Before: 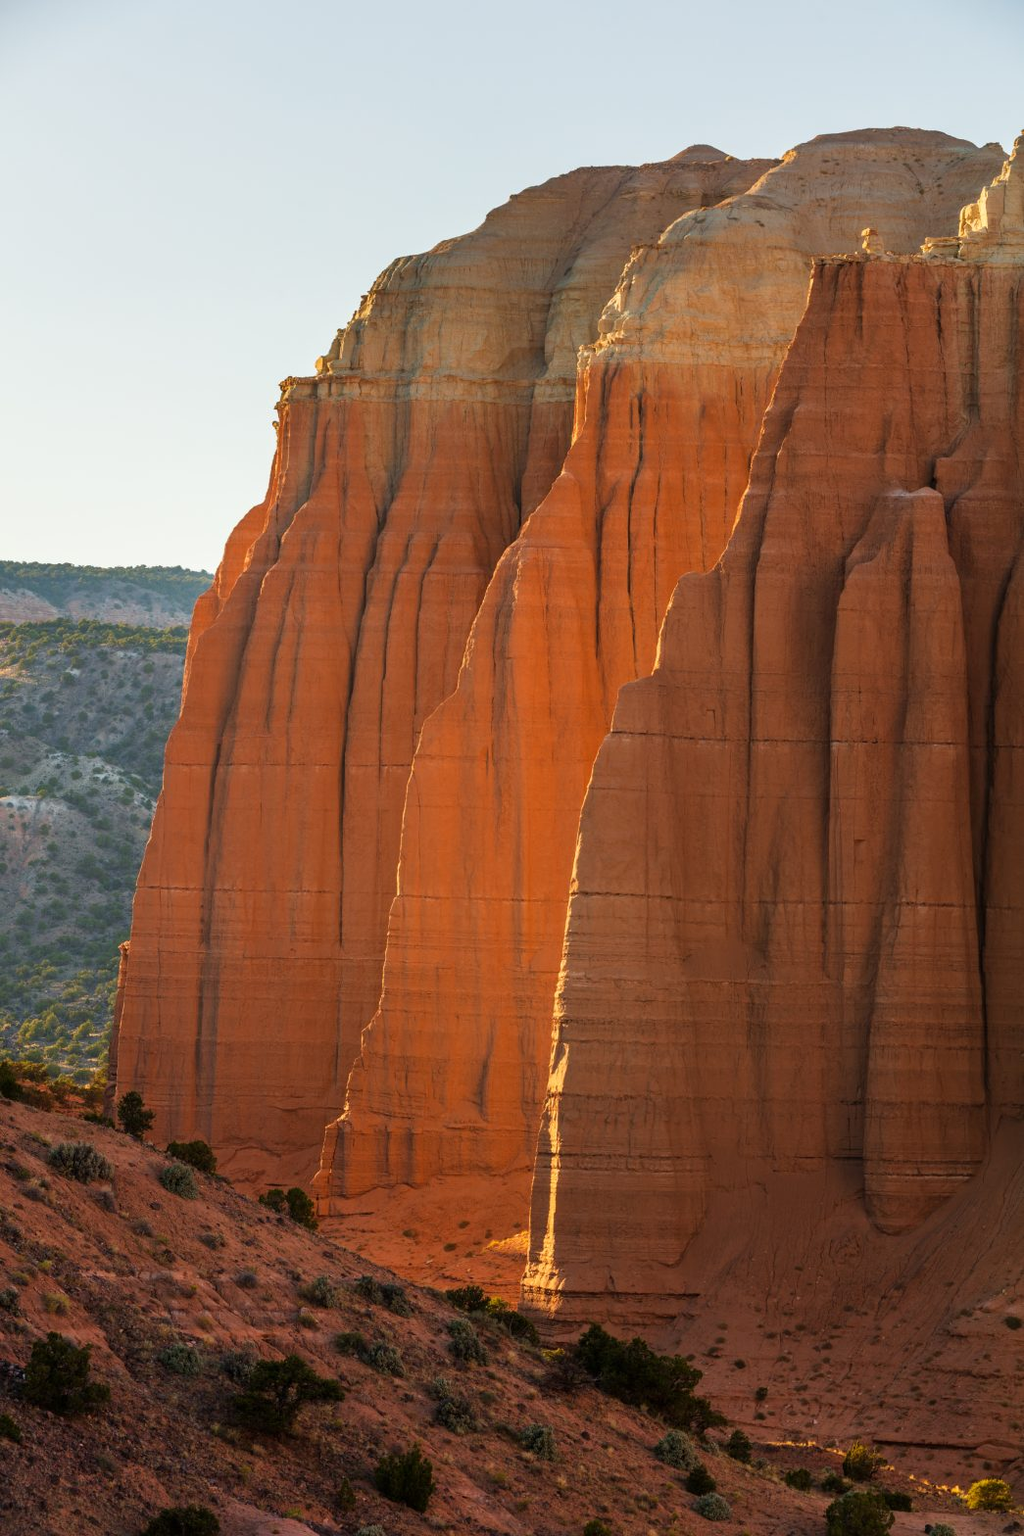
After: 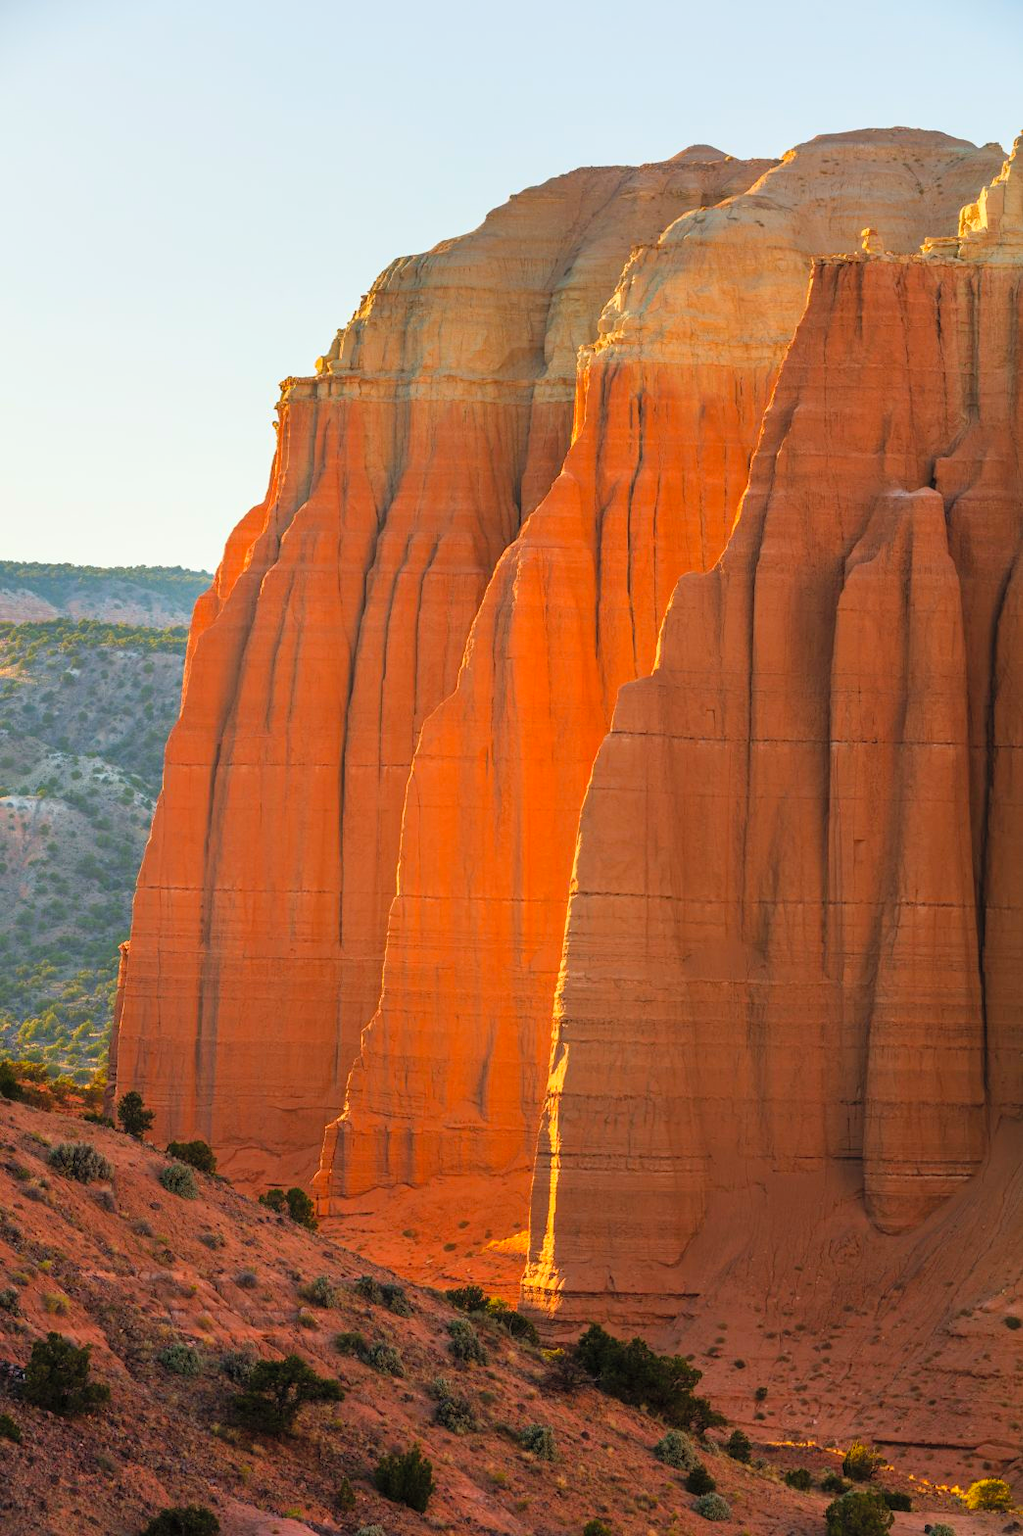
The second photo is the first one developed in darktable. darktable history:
contrast brightness saturation: contrast 0.067, brightness 0.171, saturation 0.399
